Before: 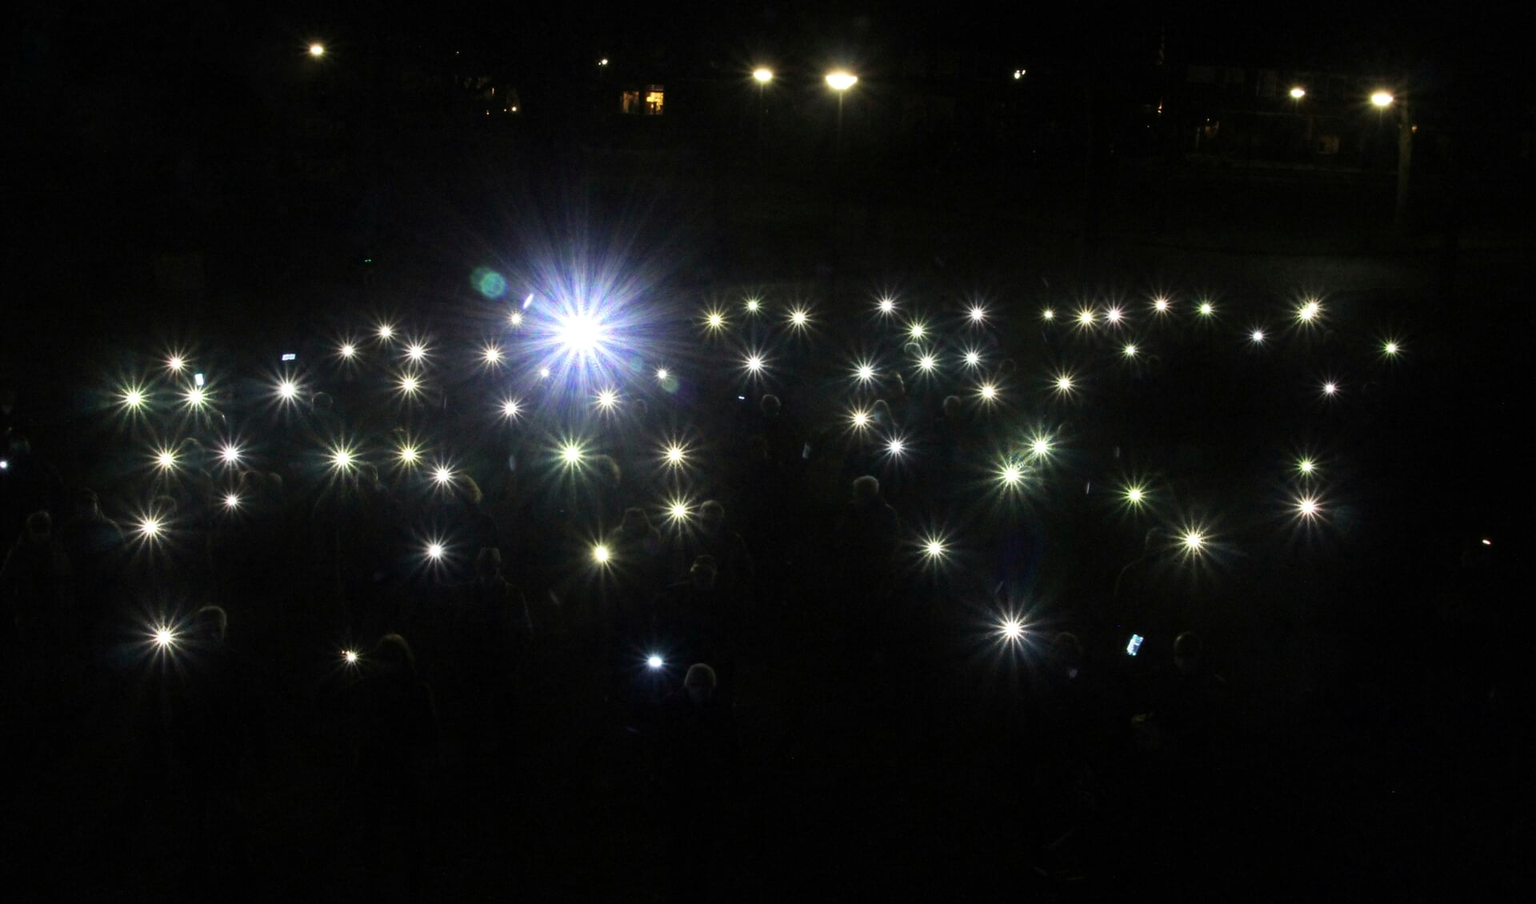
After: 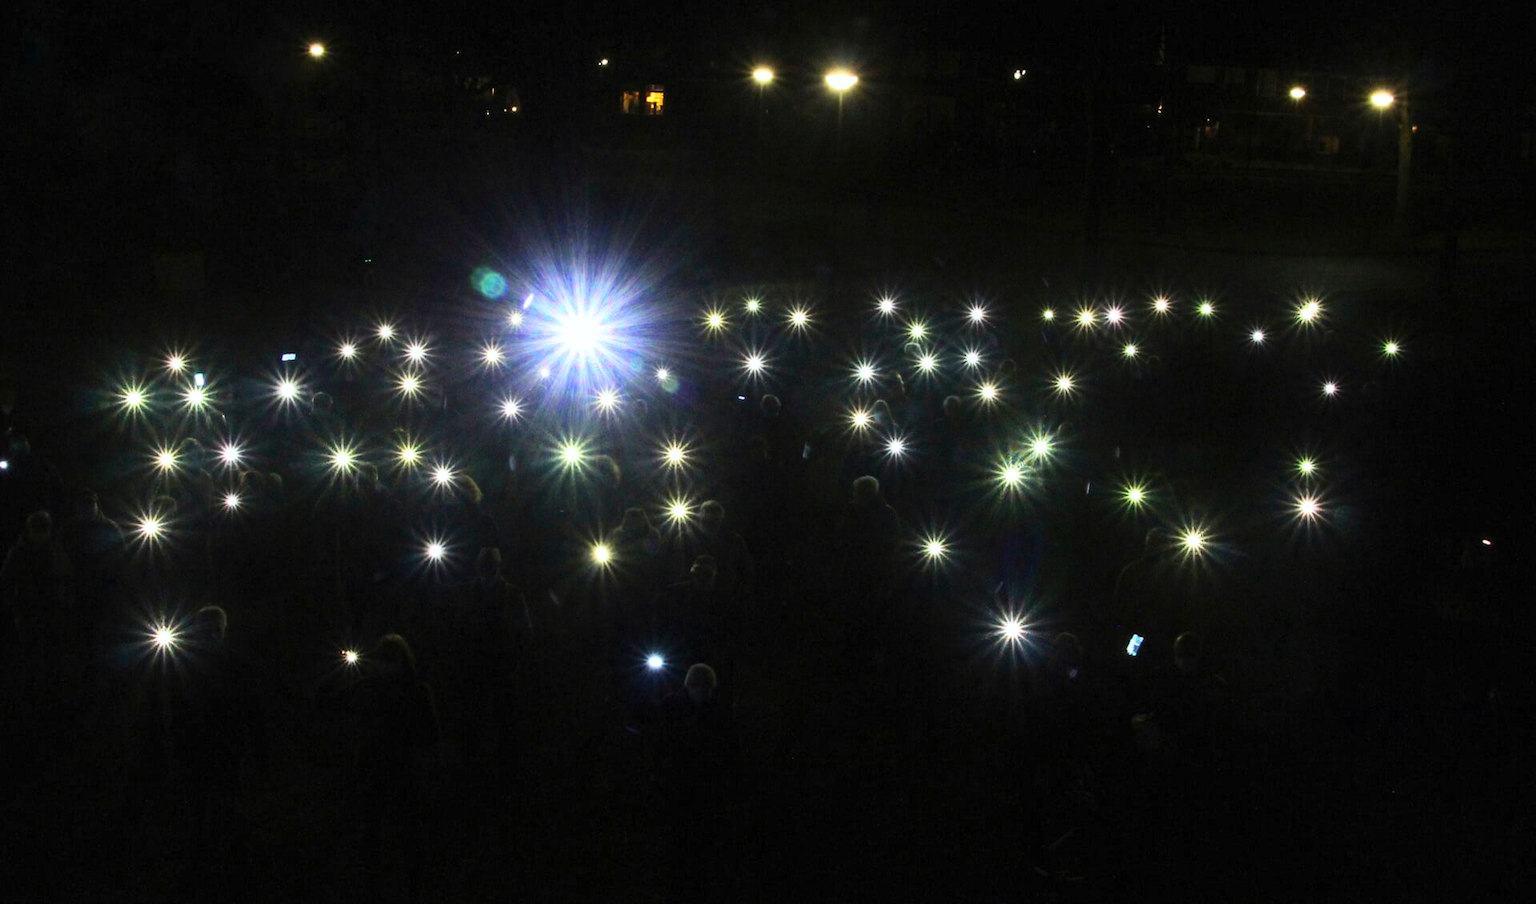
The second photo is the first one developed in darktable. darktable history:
white balance: red 0.988, blue 1.017
contrast brightness saturation: contrast 0.2, brightness 0.16, saturation 0.22
color balance: output saturation 110%
